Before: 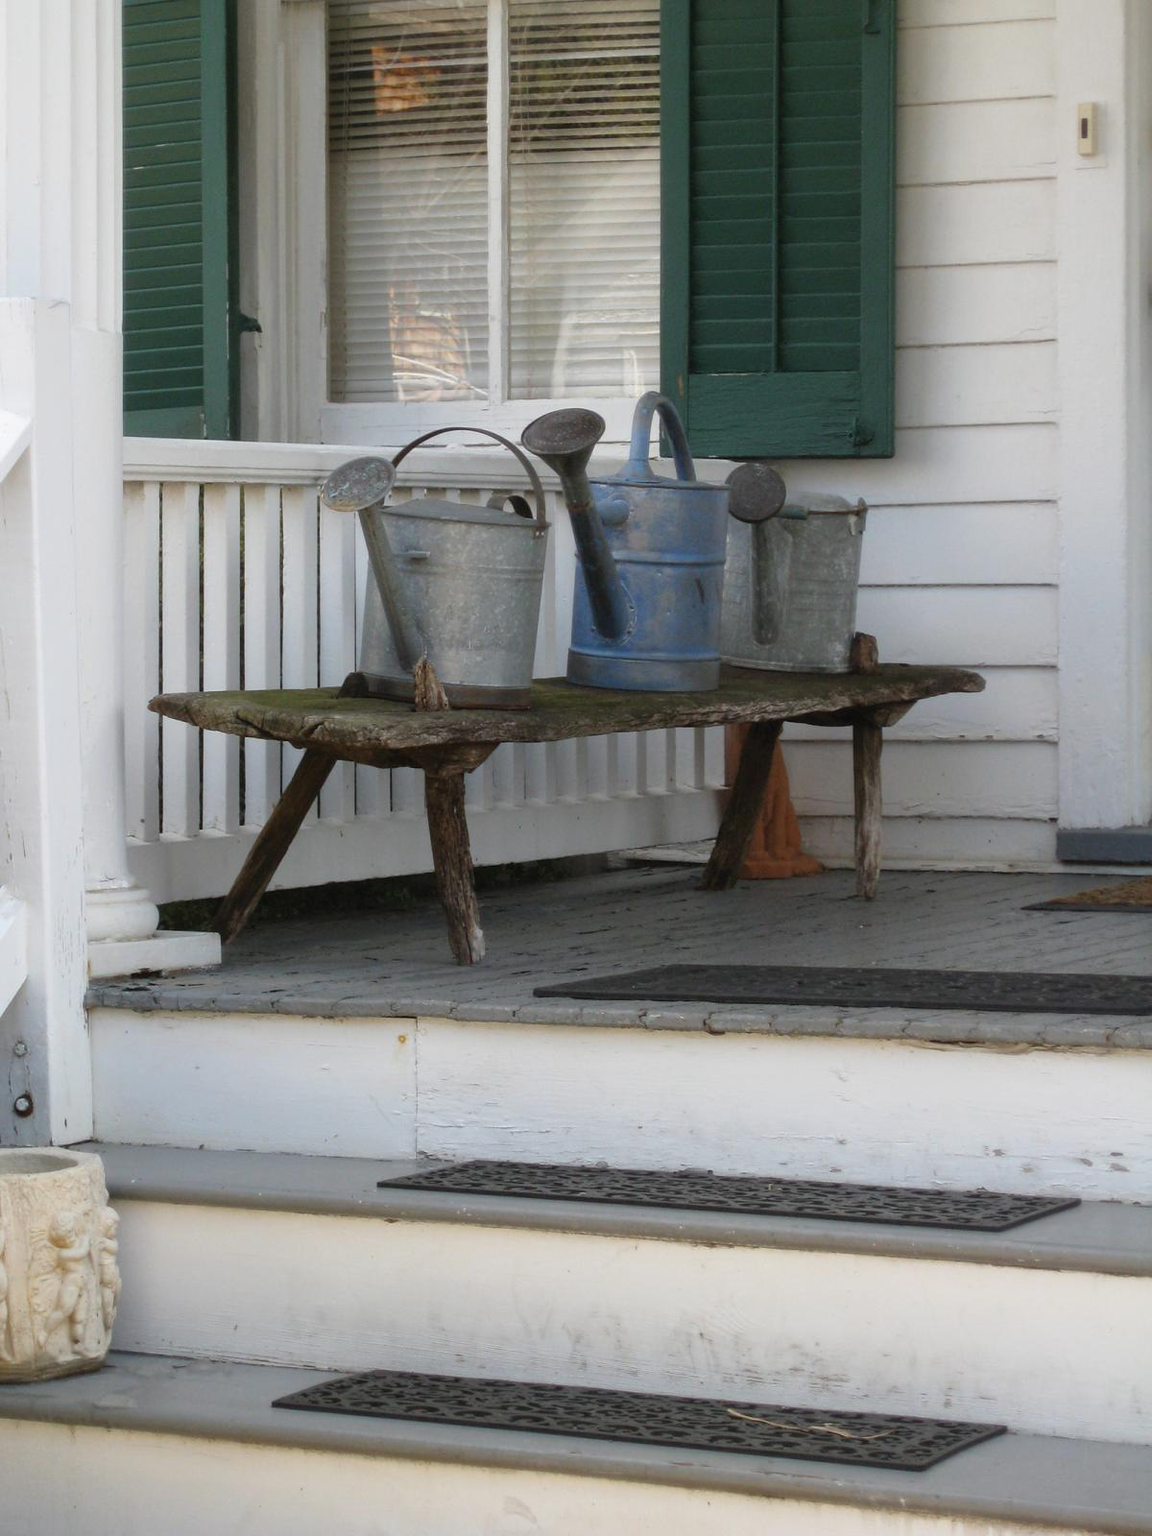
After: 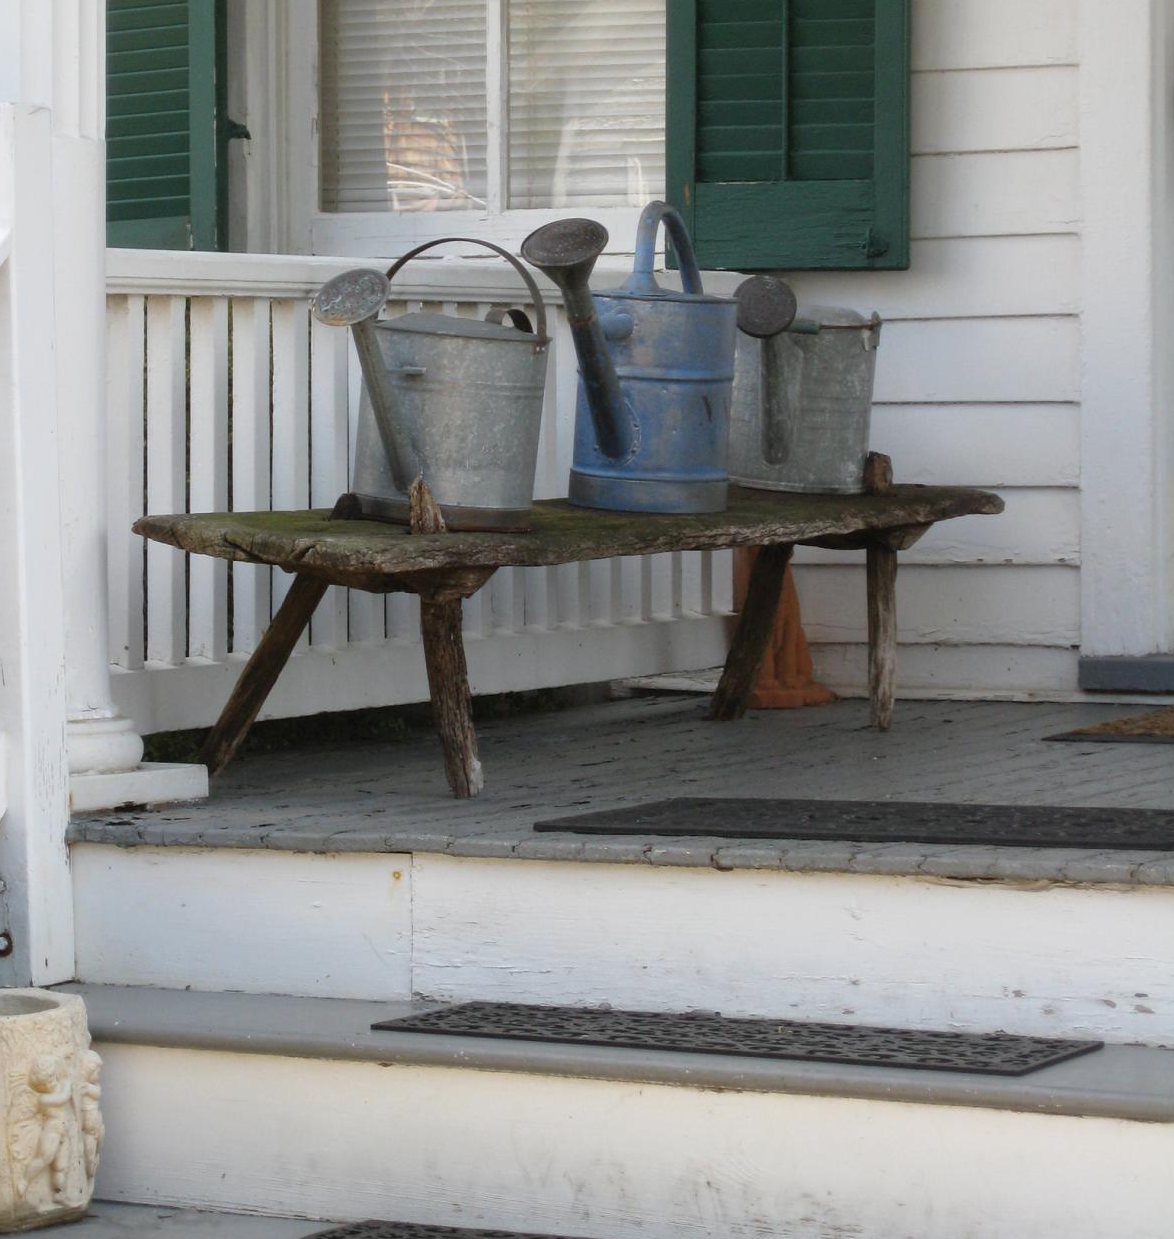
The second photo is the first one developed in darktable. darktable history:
crop and rotate: left 1.882%, top 12.981%, right 0.22%, bottom 9.54%
